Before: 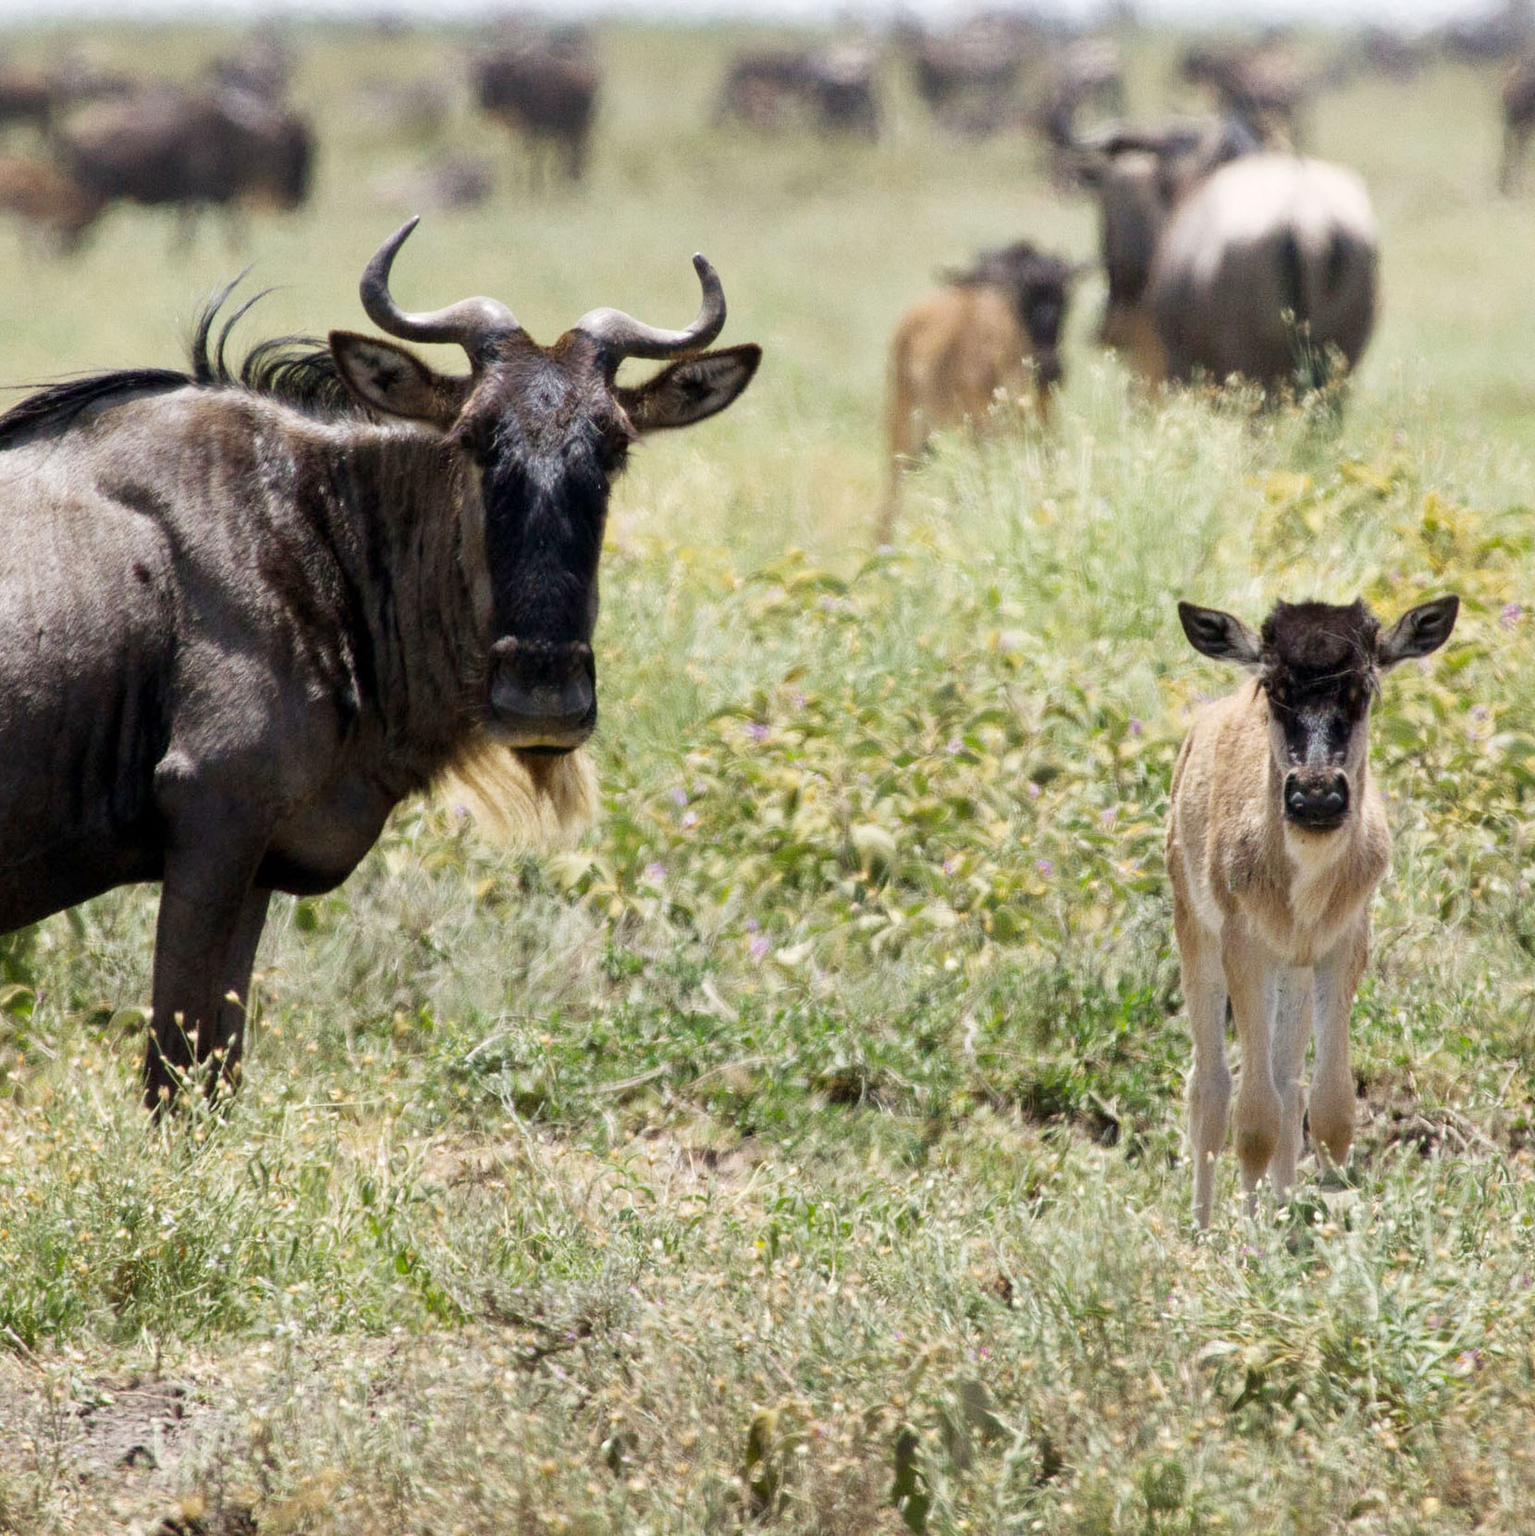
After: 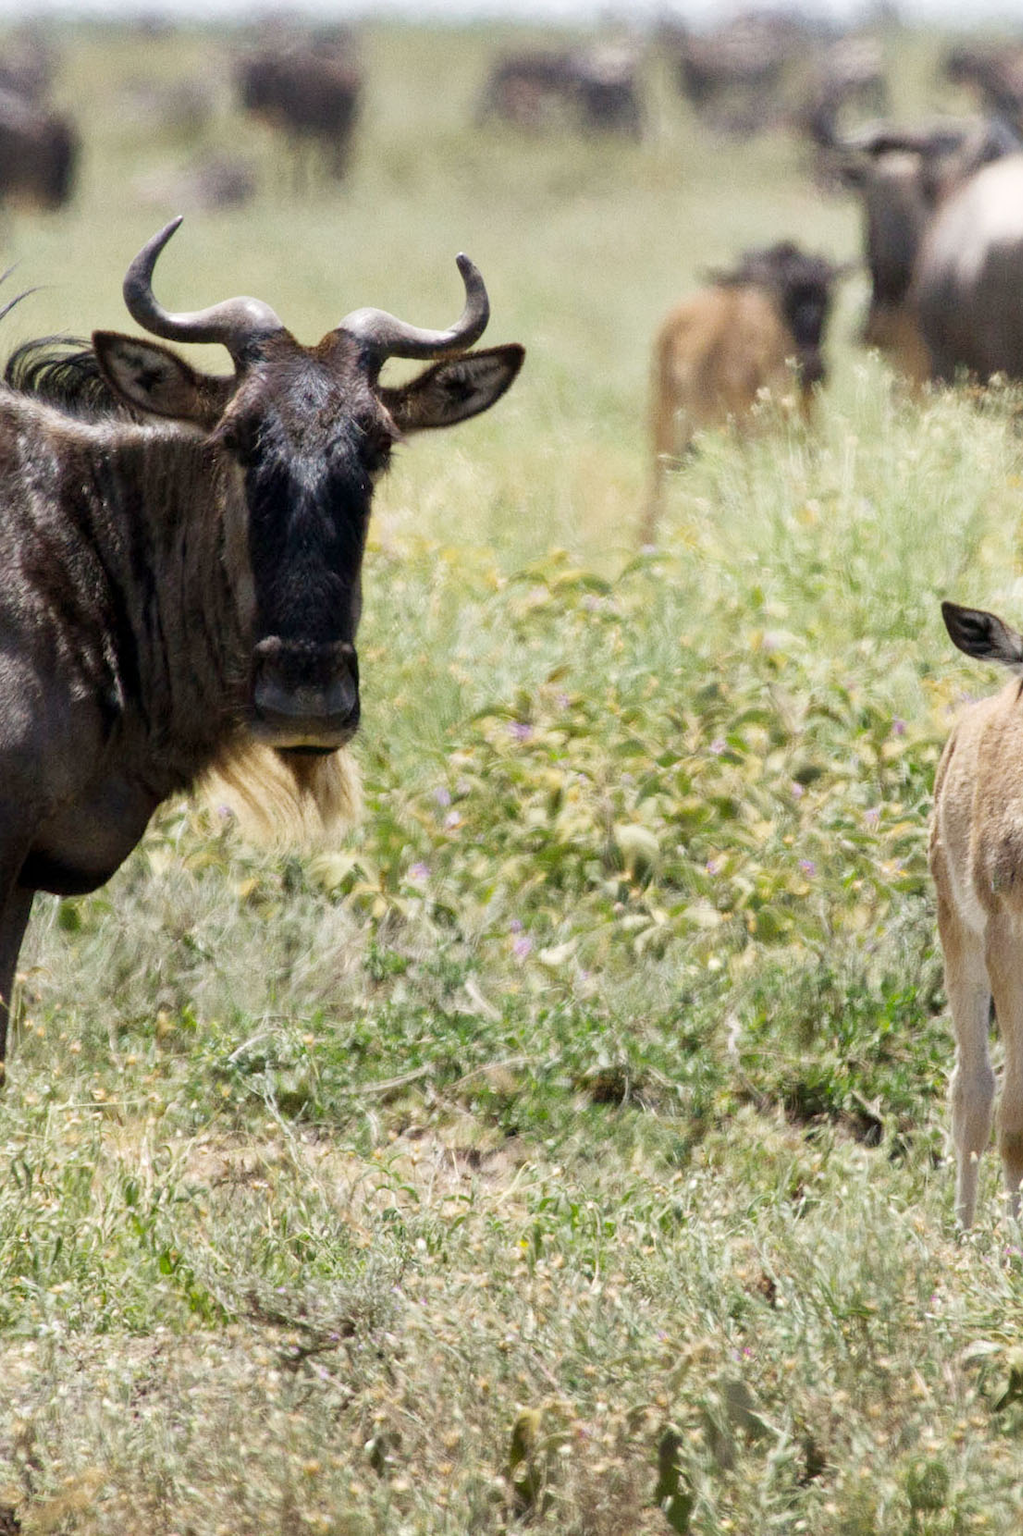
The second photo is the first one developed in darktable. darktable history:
crop: left 15.424%, right 17.846%
